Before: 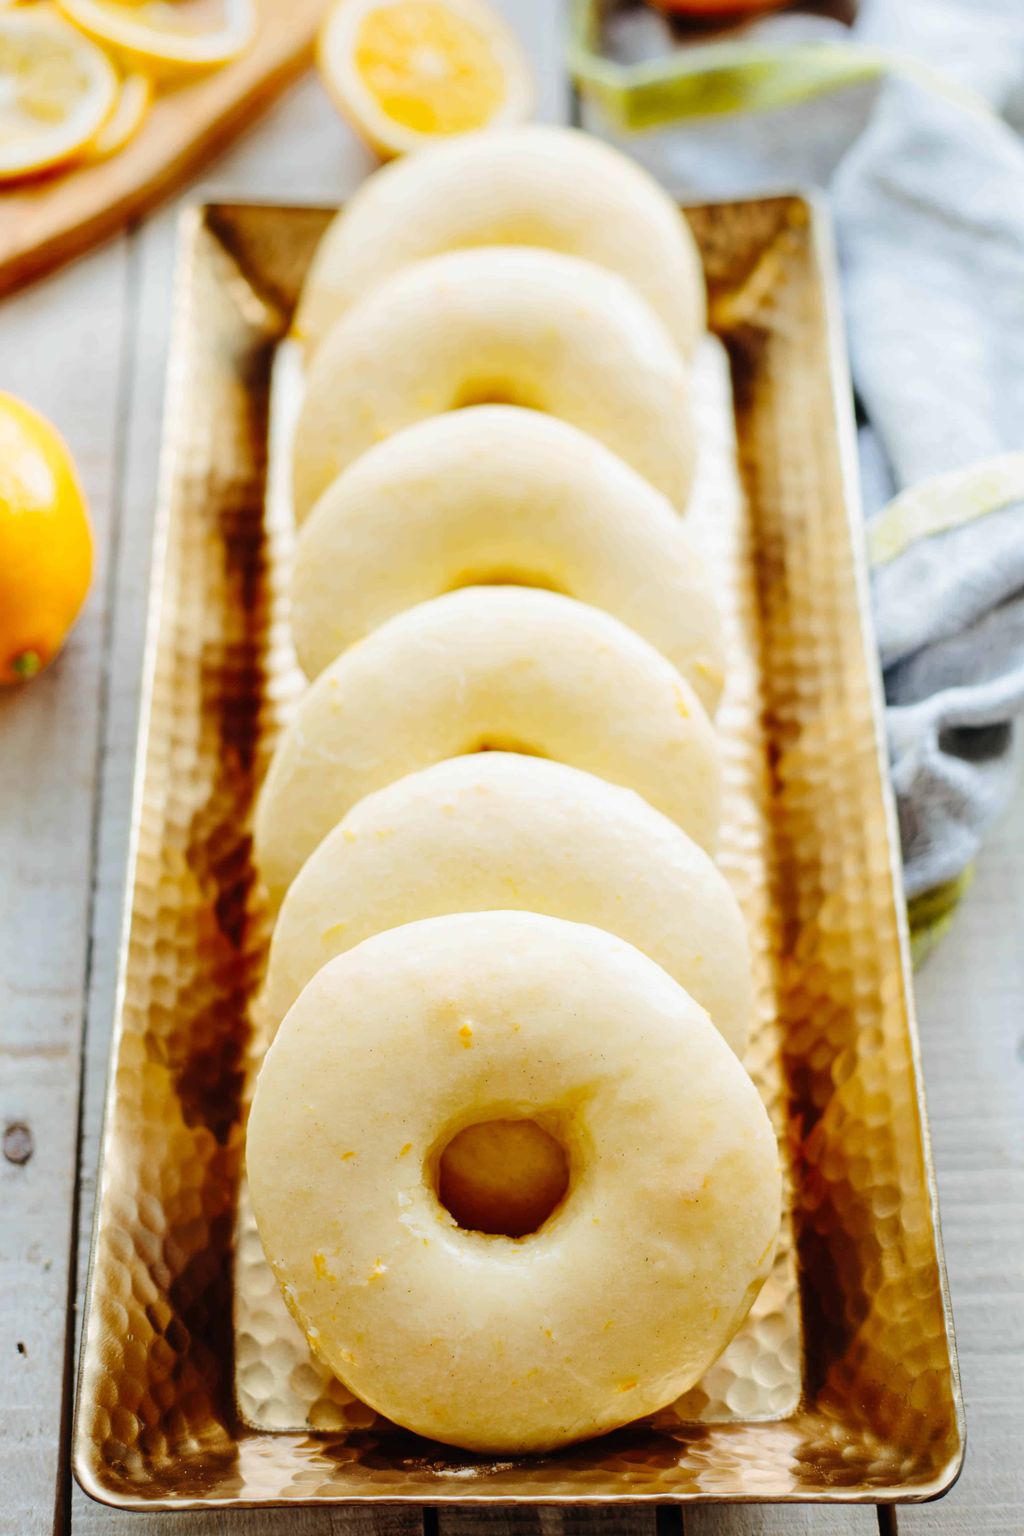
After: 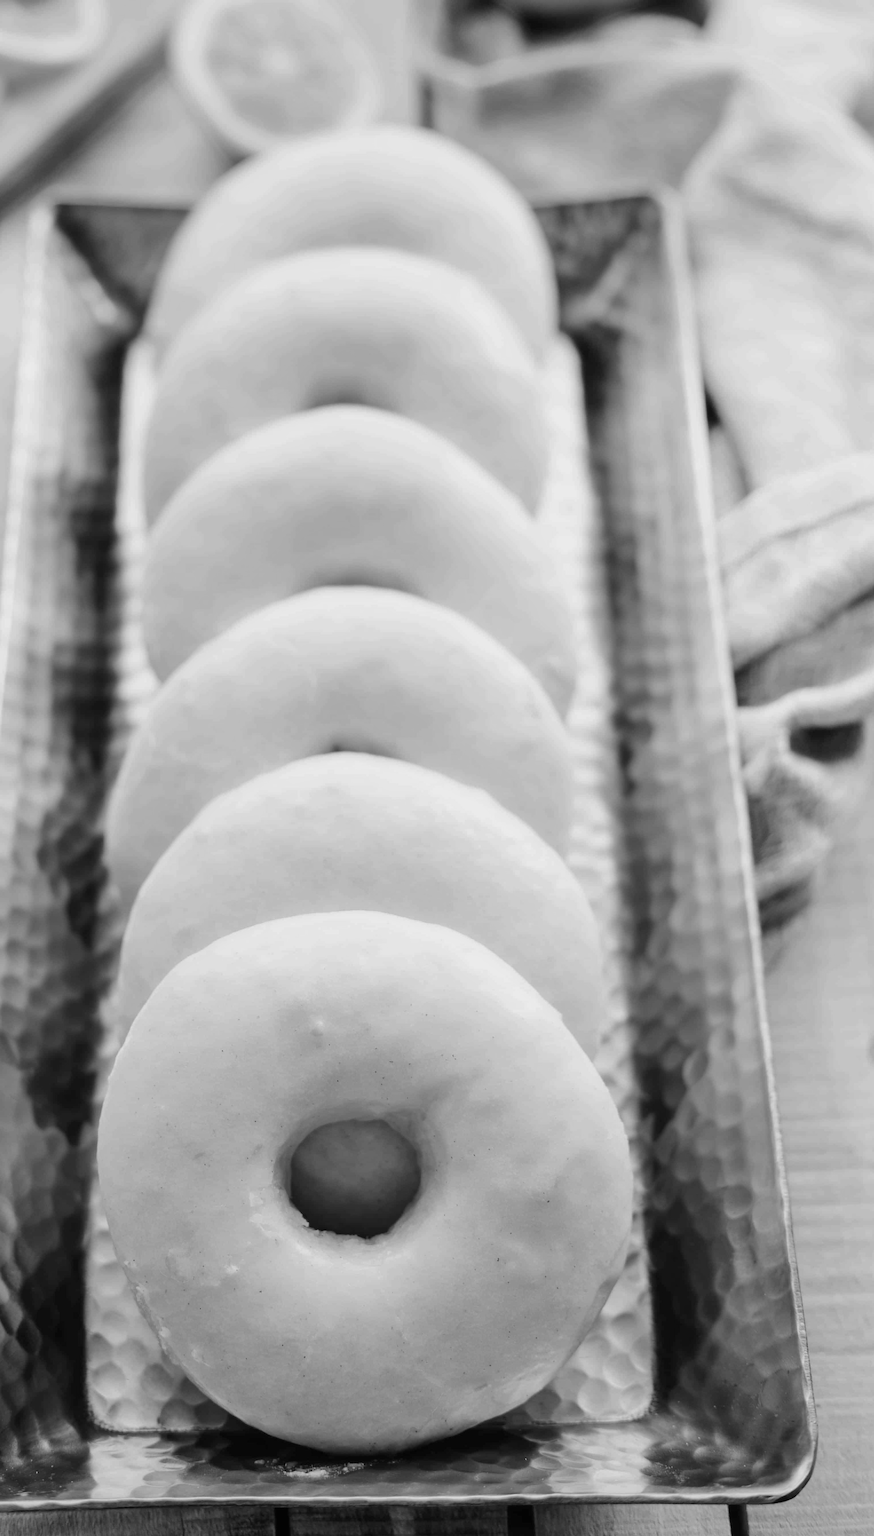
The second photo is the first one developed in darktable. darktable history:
monochrome: a 14.95, b -89.96
crop and rotate: left 14.584%
shadows and highlights: radius 125.46, shadows 21.19, highlights -21.19, low approximation 0.01
white balance: red 0.982, blue 1.018
